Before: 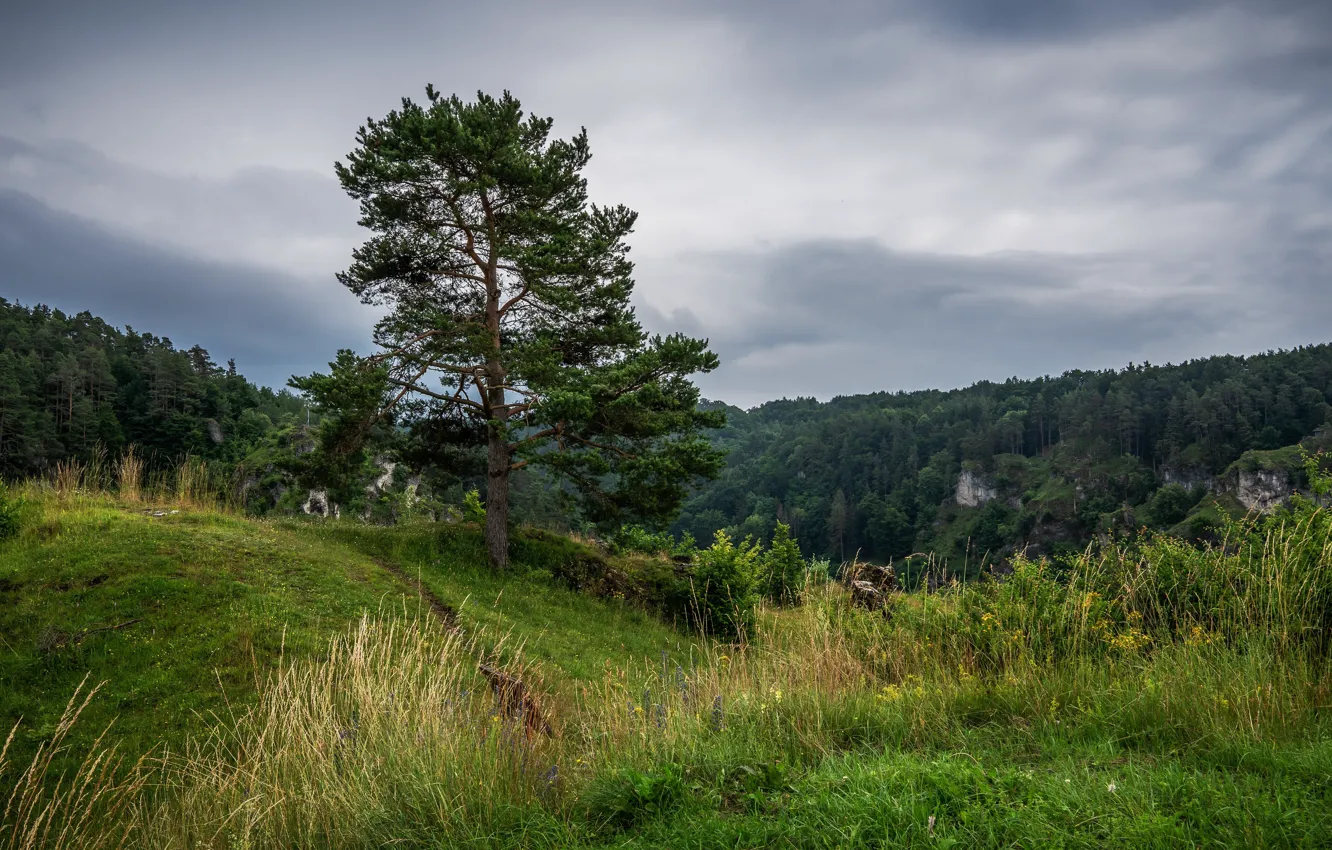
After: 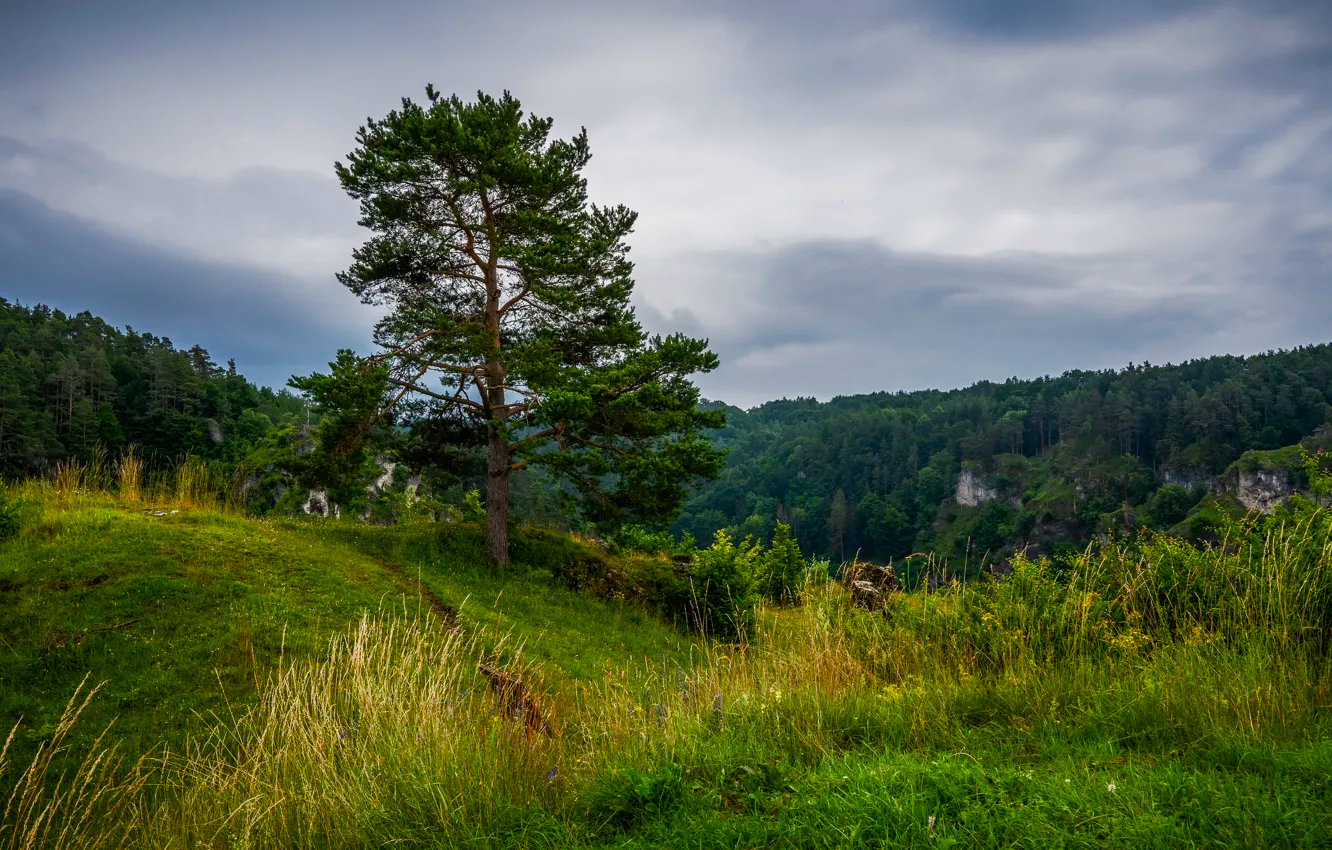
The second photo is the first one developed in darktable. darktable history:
color balance rgb: shadows lift › luminance -9.15%, perceptual saturation grading › global saturation 27.854%, perceptual saturation grading › highlights -25.267%, perceptual saturation grading › mid-tones 25.425%, perceptual saturation grading › shadows 49.245%, global vibrance 11.22%
